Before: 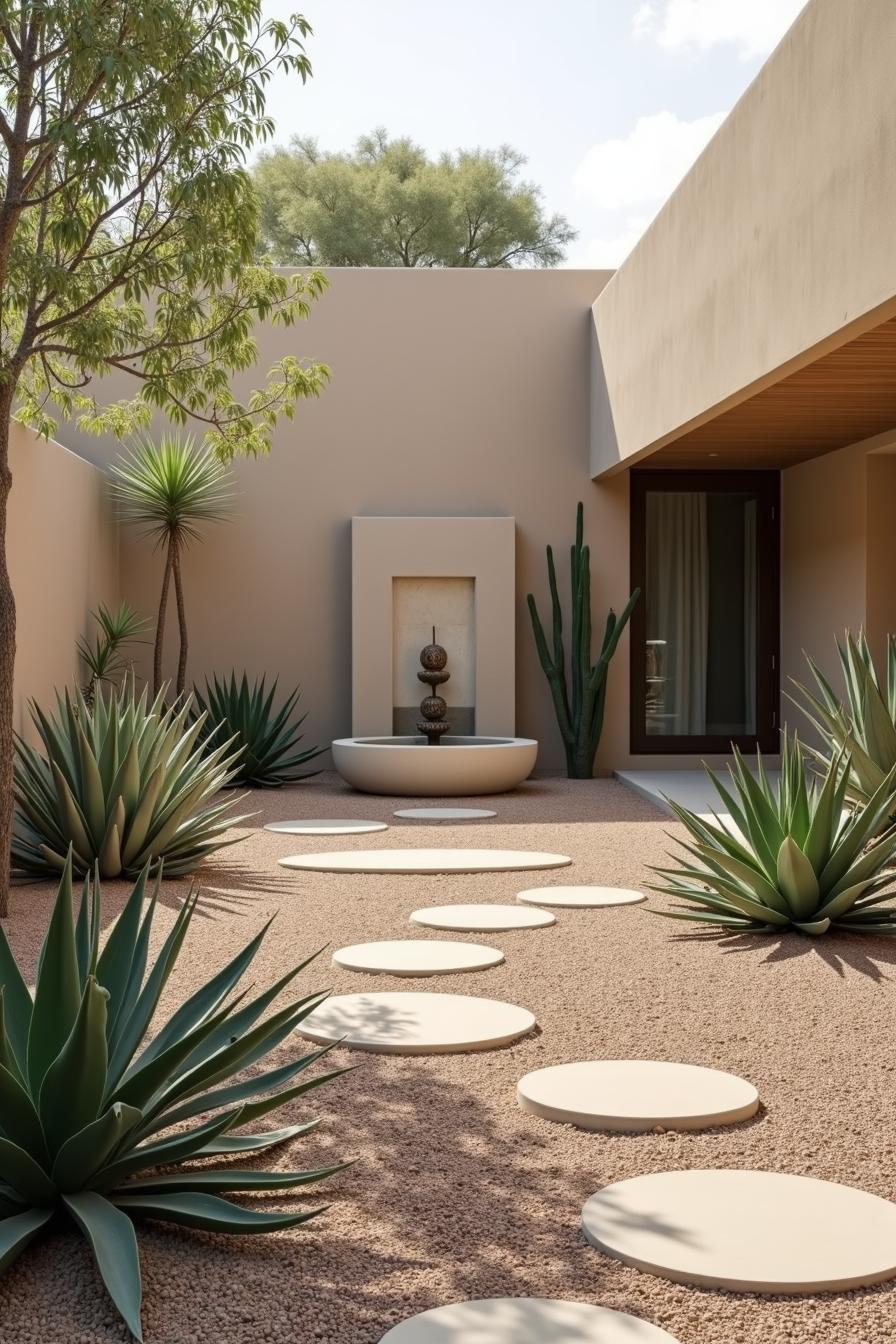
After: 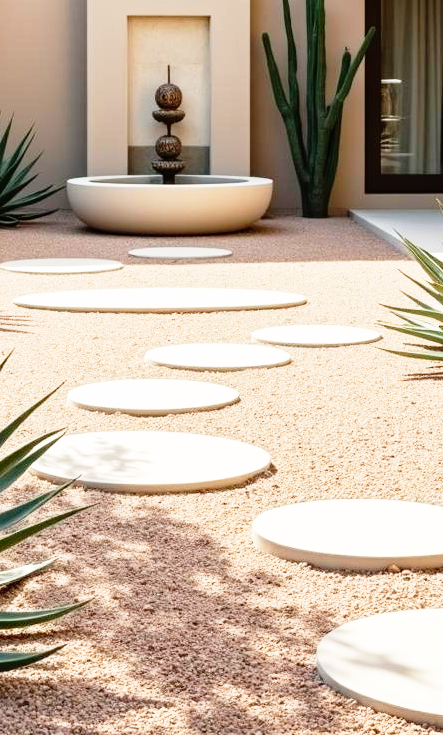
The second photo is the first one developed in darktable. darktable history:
crop: left 29.672%, top 41.786%, right 20.851%, bottom 3.487%
base curve: curves: ch0 [(0, 0) (0.012, 0.01) (0.073, 0.168) (0.31, 0.711) (0.645, 0.957) (1, 1)], preserve colors none
